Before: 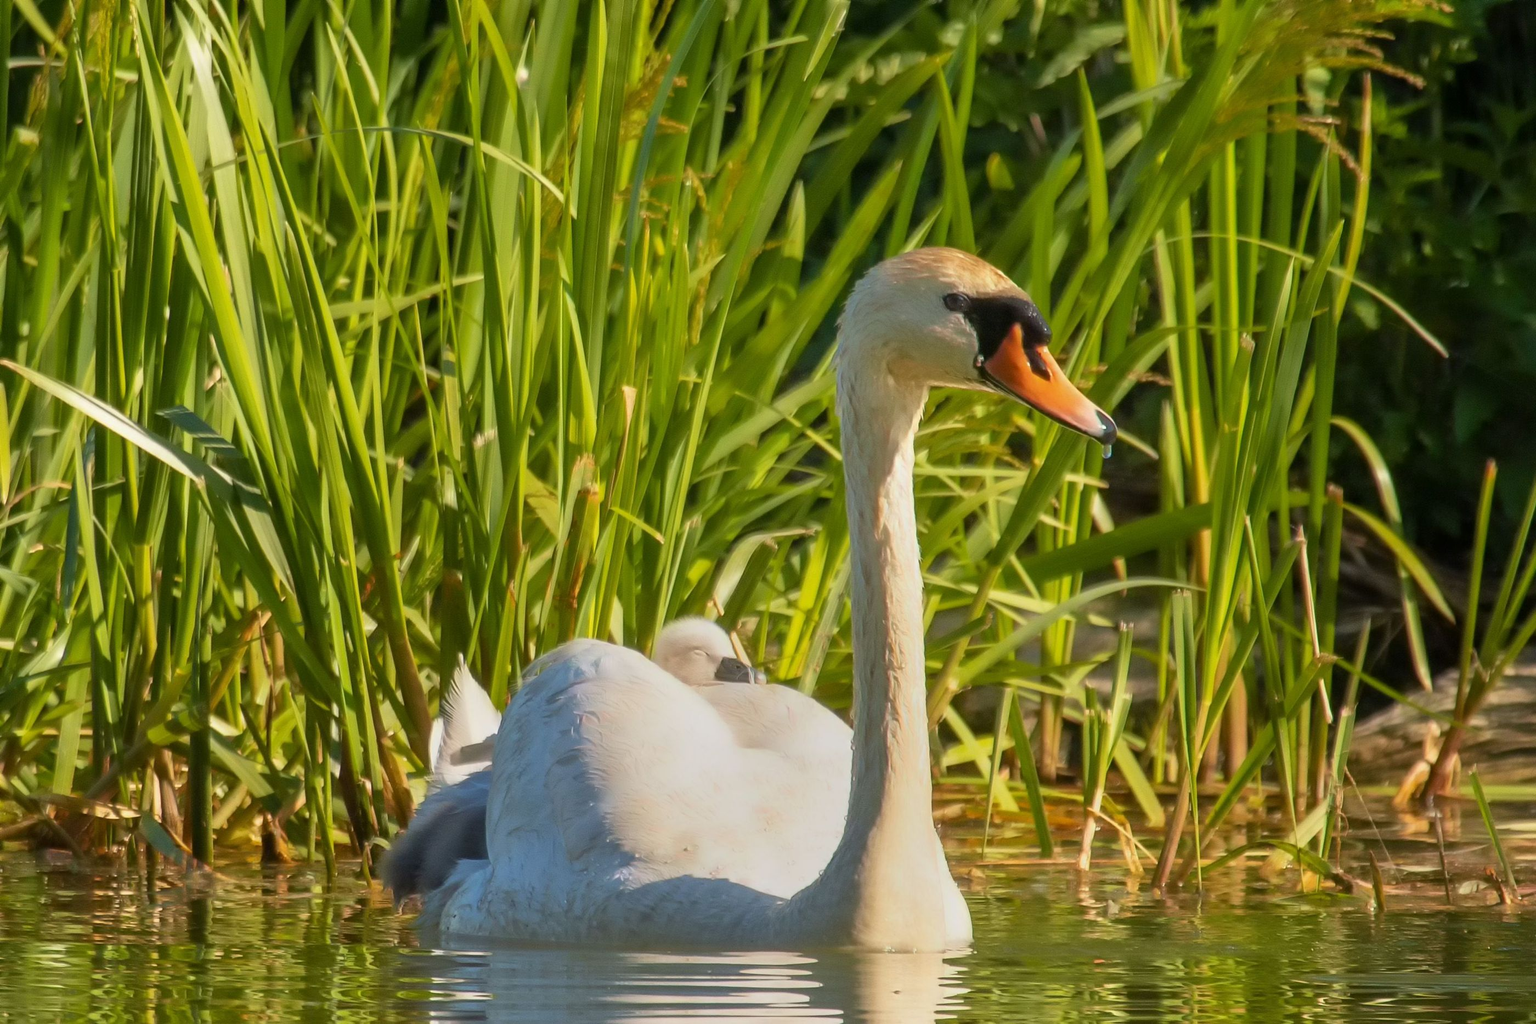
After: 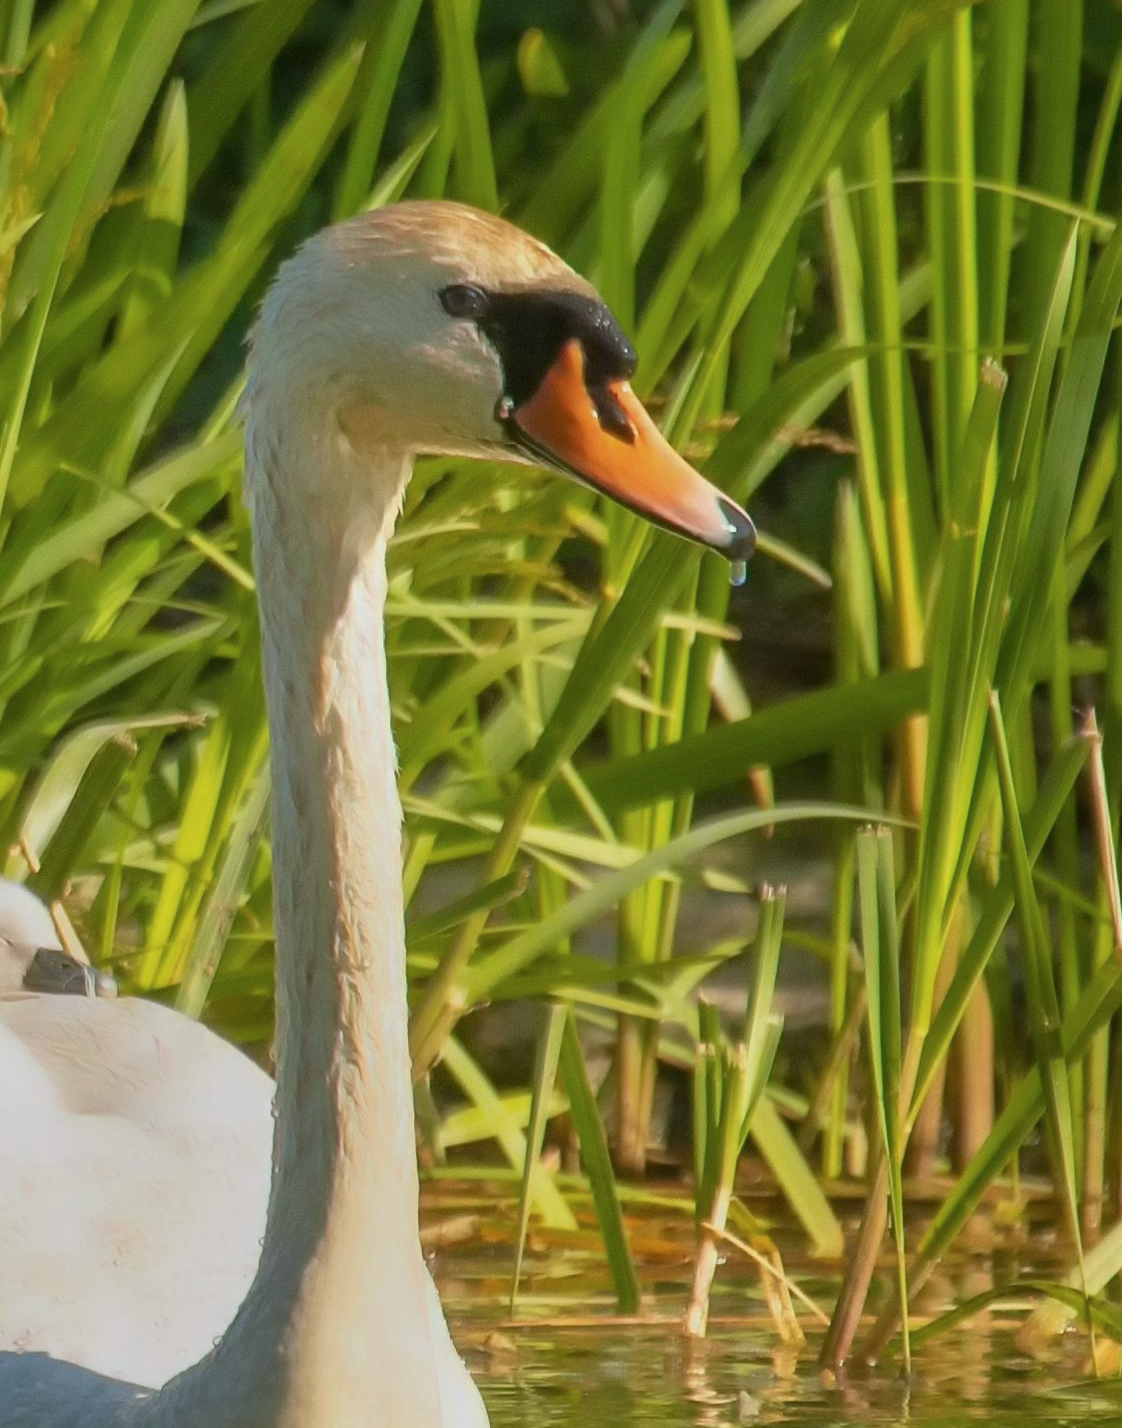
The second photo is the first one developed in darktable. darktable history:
white balance: emerald 1
crop: left 45.721%, top 13.393%, right 14.118%, bottom 10.01%
color balance: mode lift, gamma, gain (sRGB), lift [1.04, 1, 1, 0.97], gamma [1.01, 1, 1, 0.97], gain [0.96, 1, 1, 0.97]
color calibration: illuminant as shot in camera, x 0.358, y 0.373, temperature 4628.91 K
